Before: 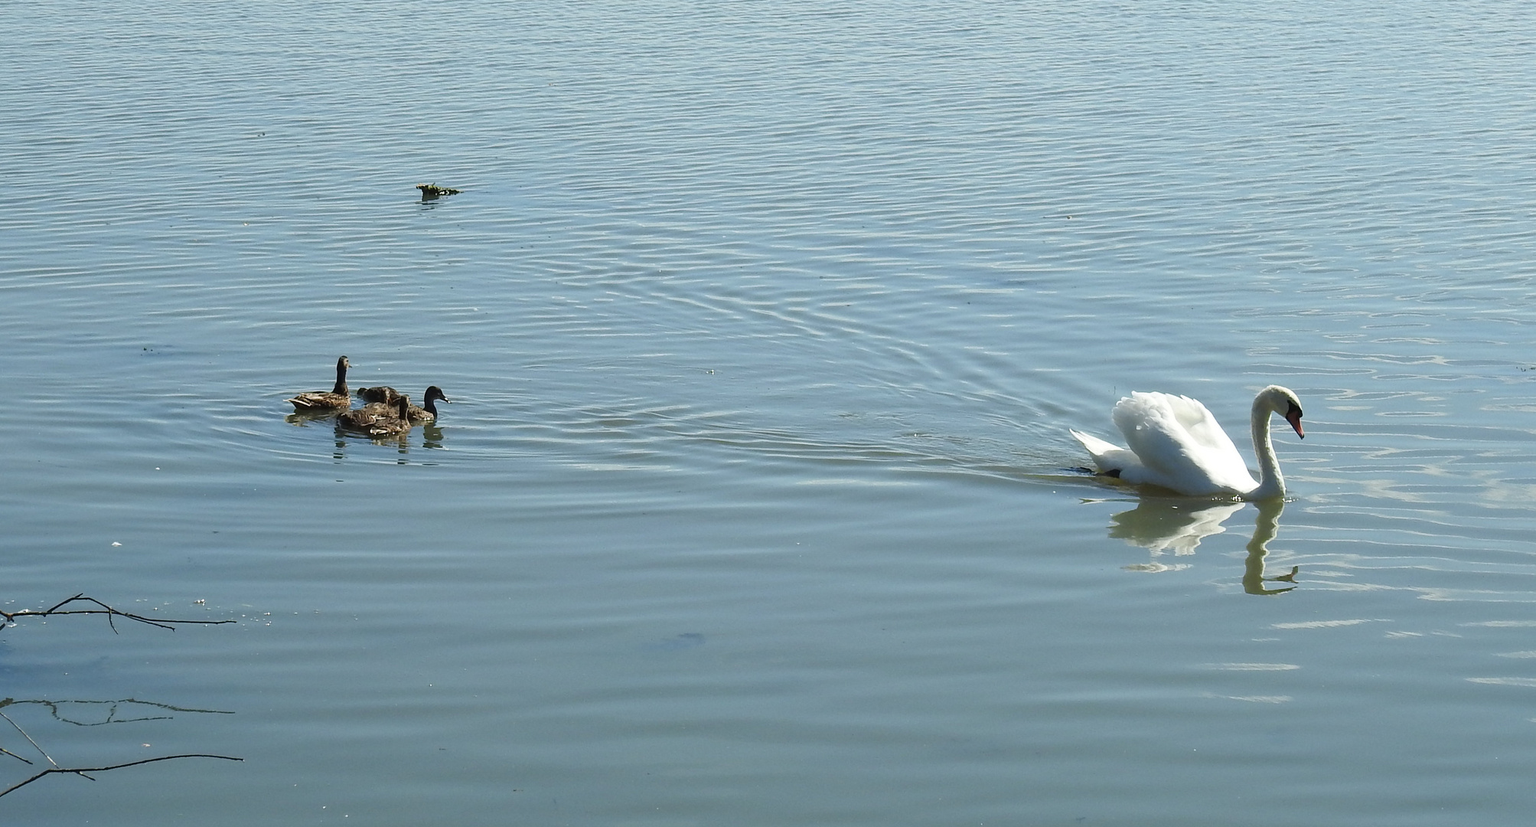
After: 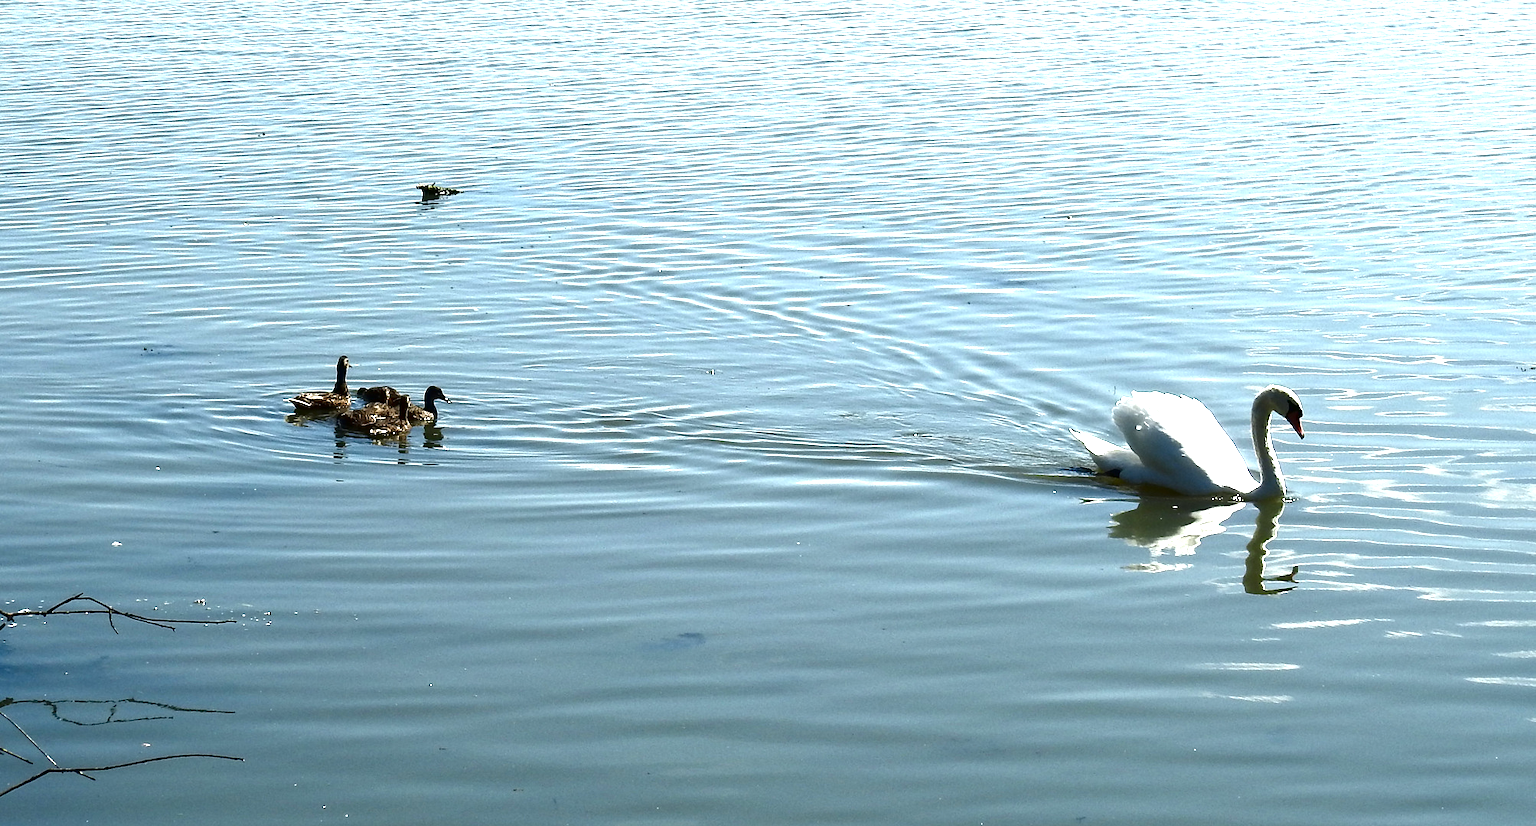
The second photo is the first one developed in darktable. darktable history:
exposure: black level correction 0, exposure 1.1 EV, compensate highlight preservation false
contrast brightness saturation: brightness -0.52
